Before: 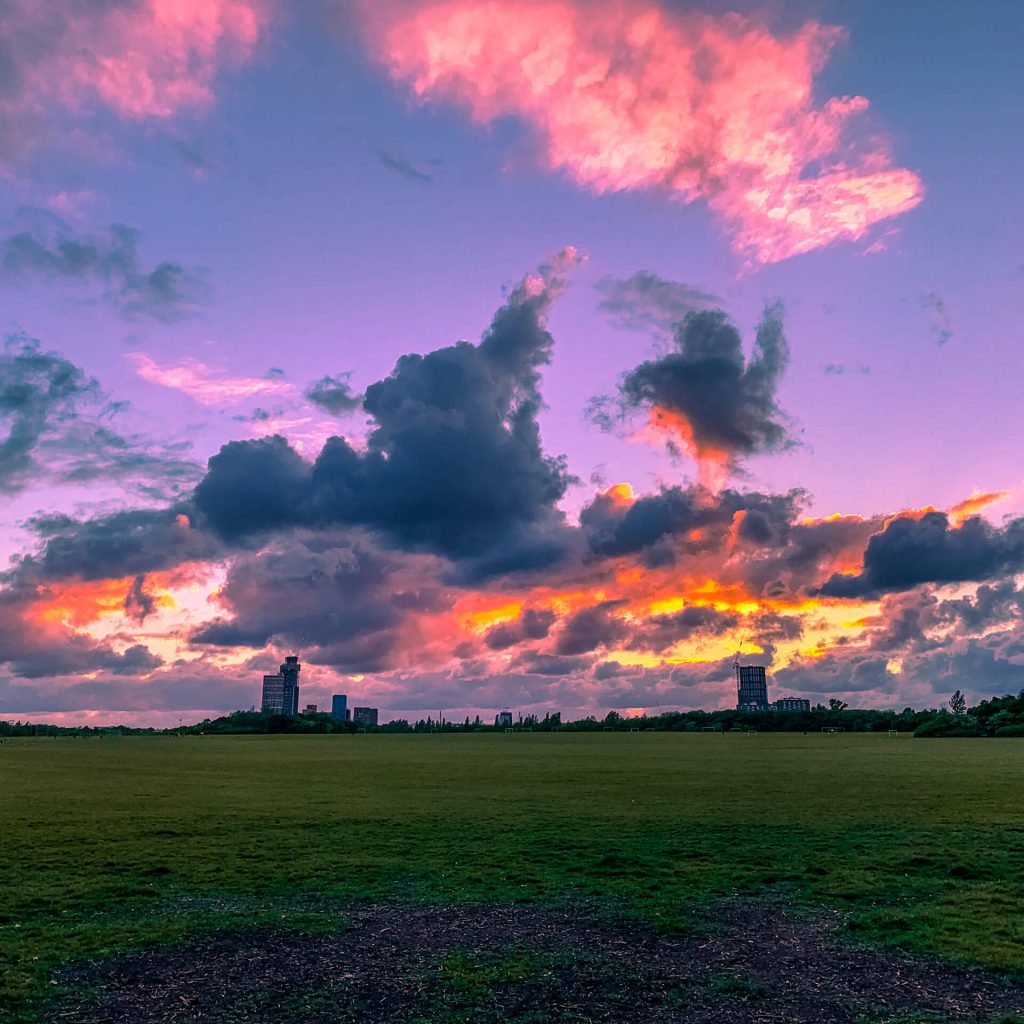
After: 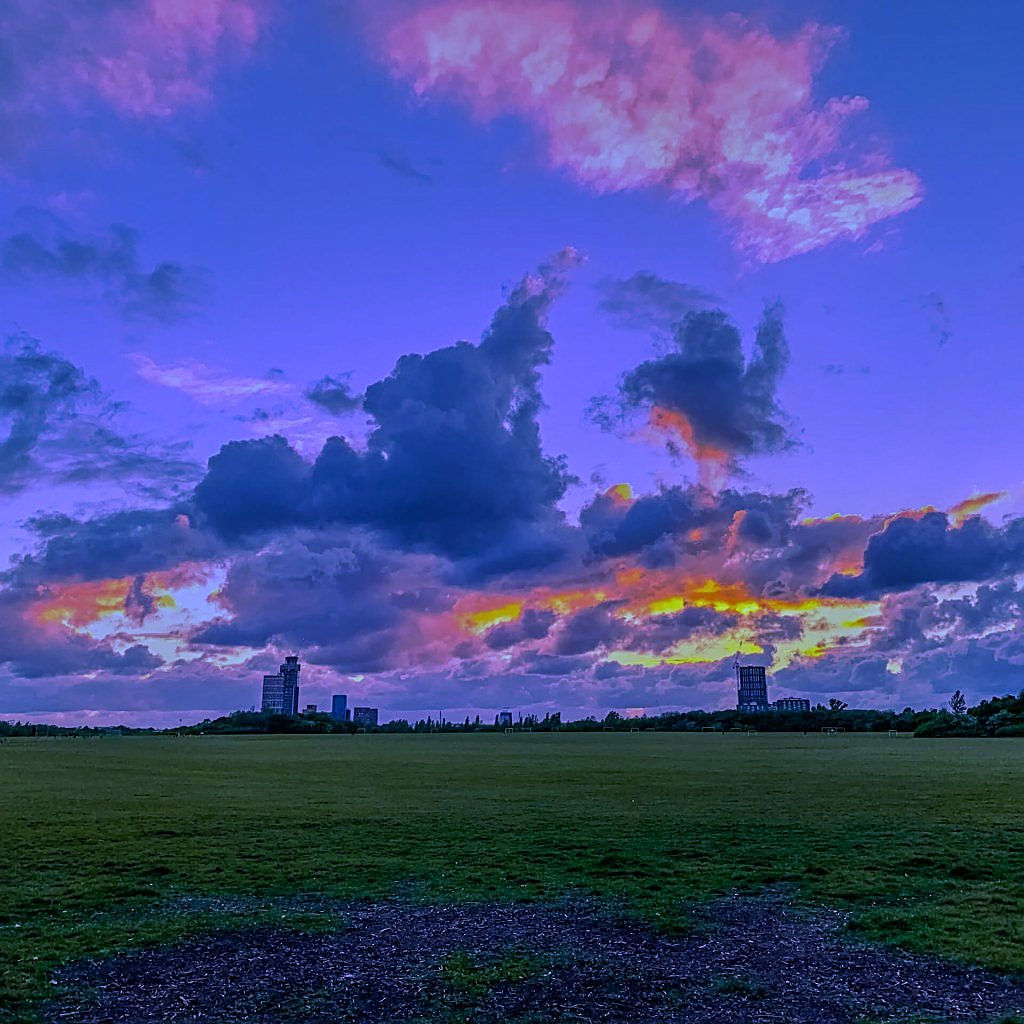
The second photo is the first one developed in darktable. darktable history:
tone equalizer: -8 EV -0.002 EV, -7 EV 0.005 EV, -6 EV -0.008 EV, -5 EV 0.007 EV, -4 EV -0.042 EV, -3 EV -0.233 EV, -2 EV -0.662 EV, -1 EV -0.983 EV, +0 EV -0.969 EV, smoothing diameter 2%, edges refinement/feathering 20, mask exposure compensation -1.57 EV, filter diffusion 5
sharpen: on, module defaults
white balance: red 0.766, blue 1.537
